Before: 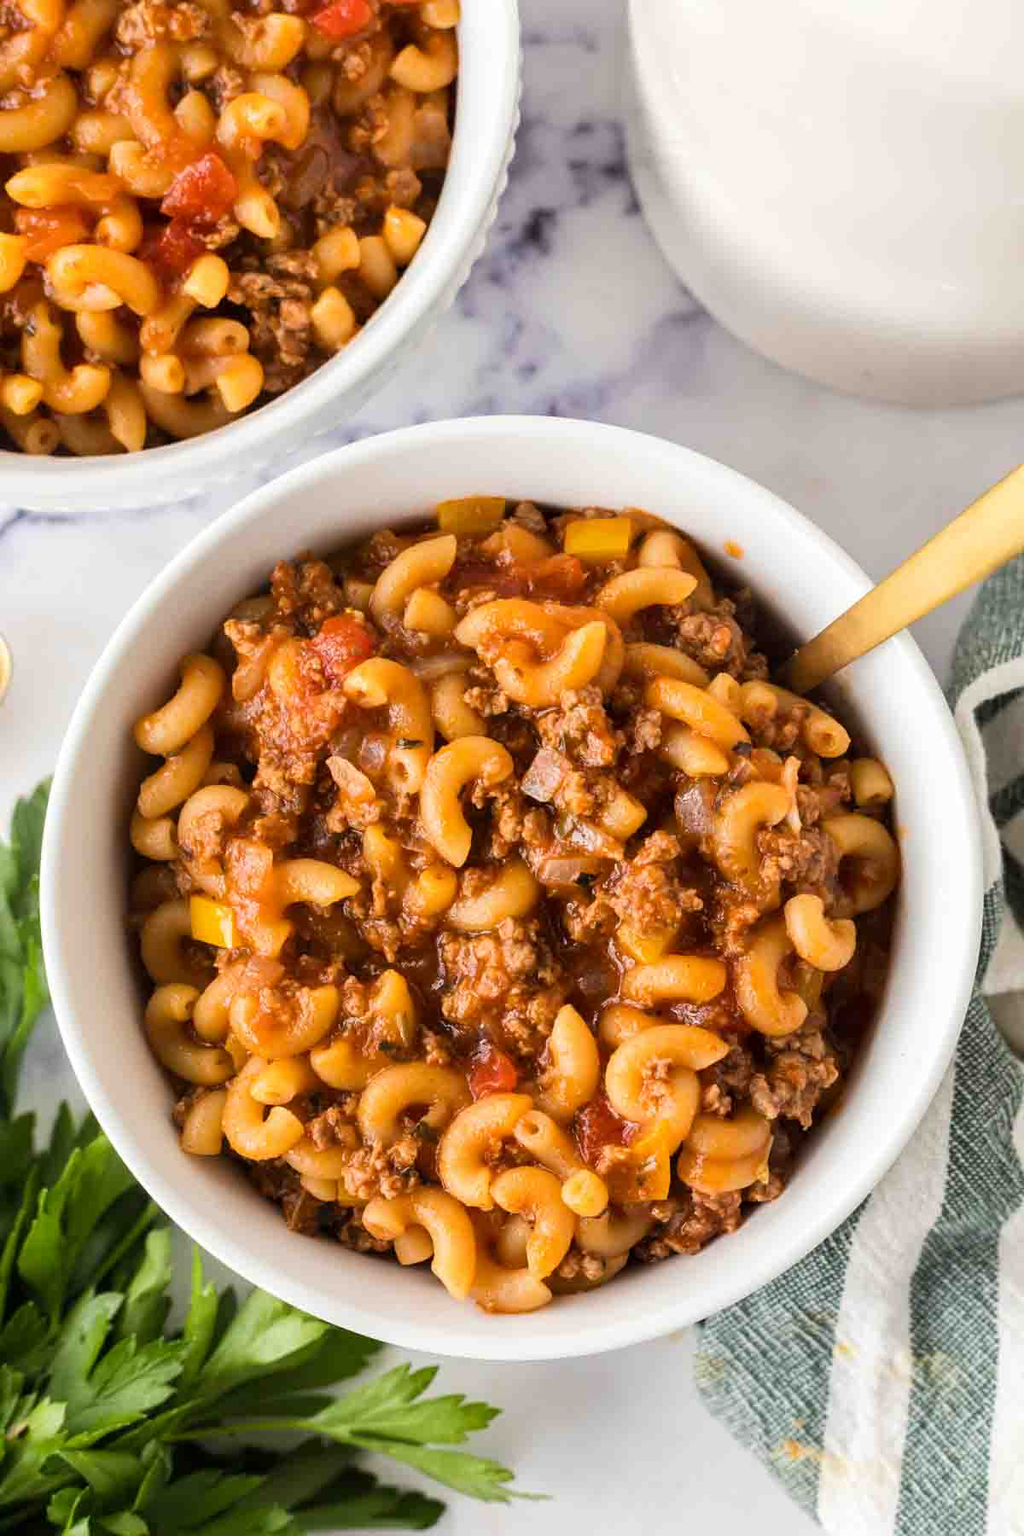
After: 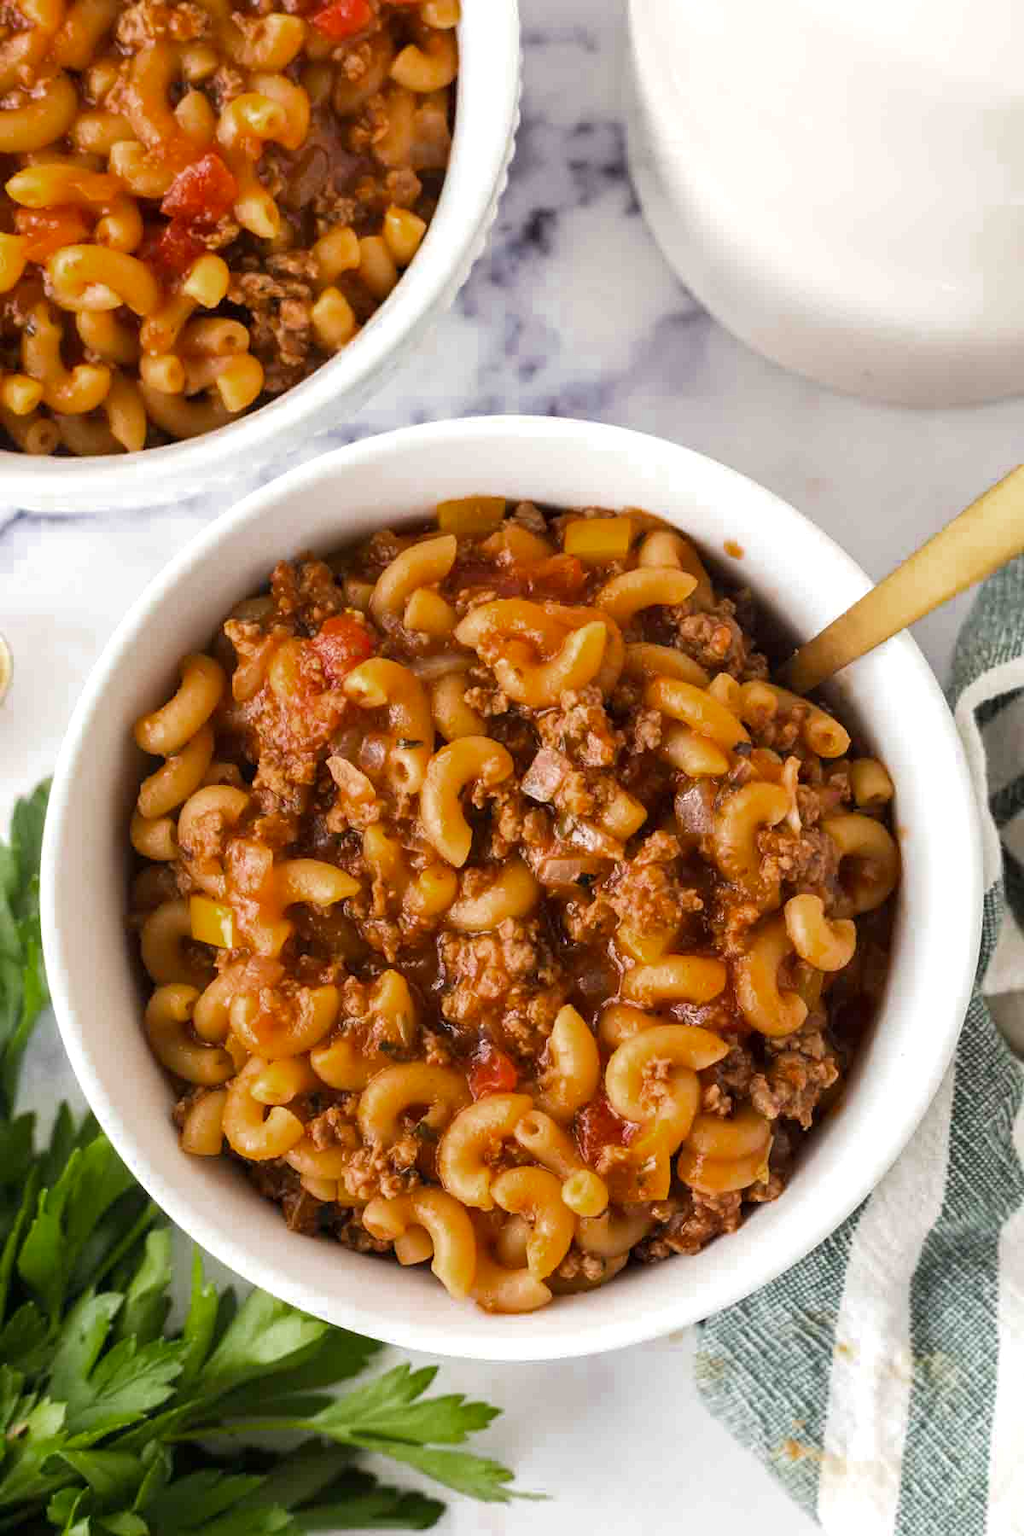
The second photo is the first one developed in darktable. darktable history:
exposure: exposure 0.201 EV, compensate exposure bias true, compensate highlight preservation false
color zones: curves: ch0 [(0.27, 0.396) (0.563, 0.504) (0.75, 0.5) (0.787, 0.307)]
contrast brightness saturation: saturation -0.064
